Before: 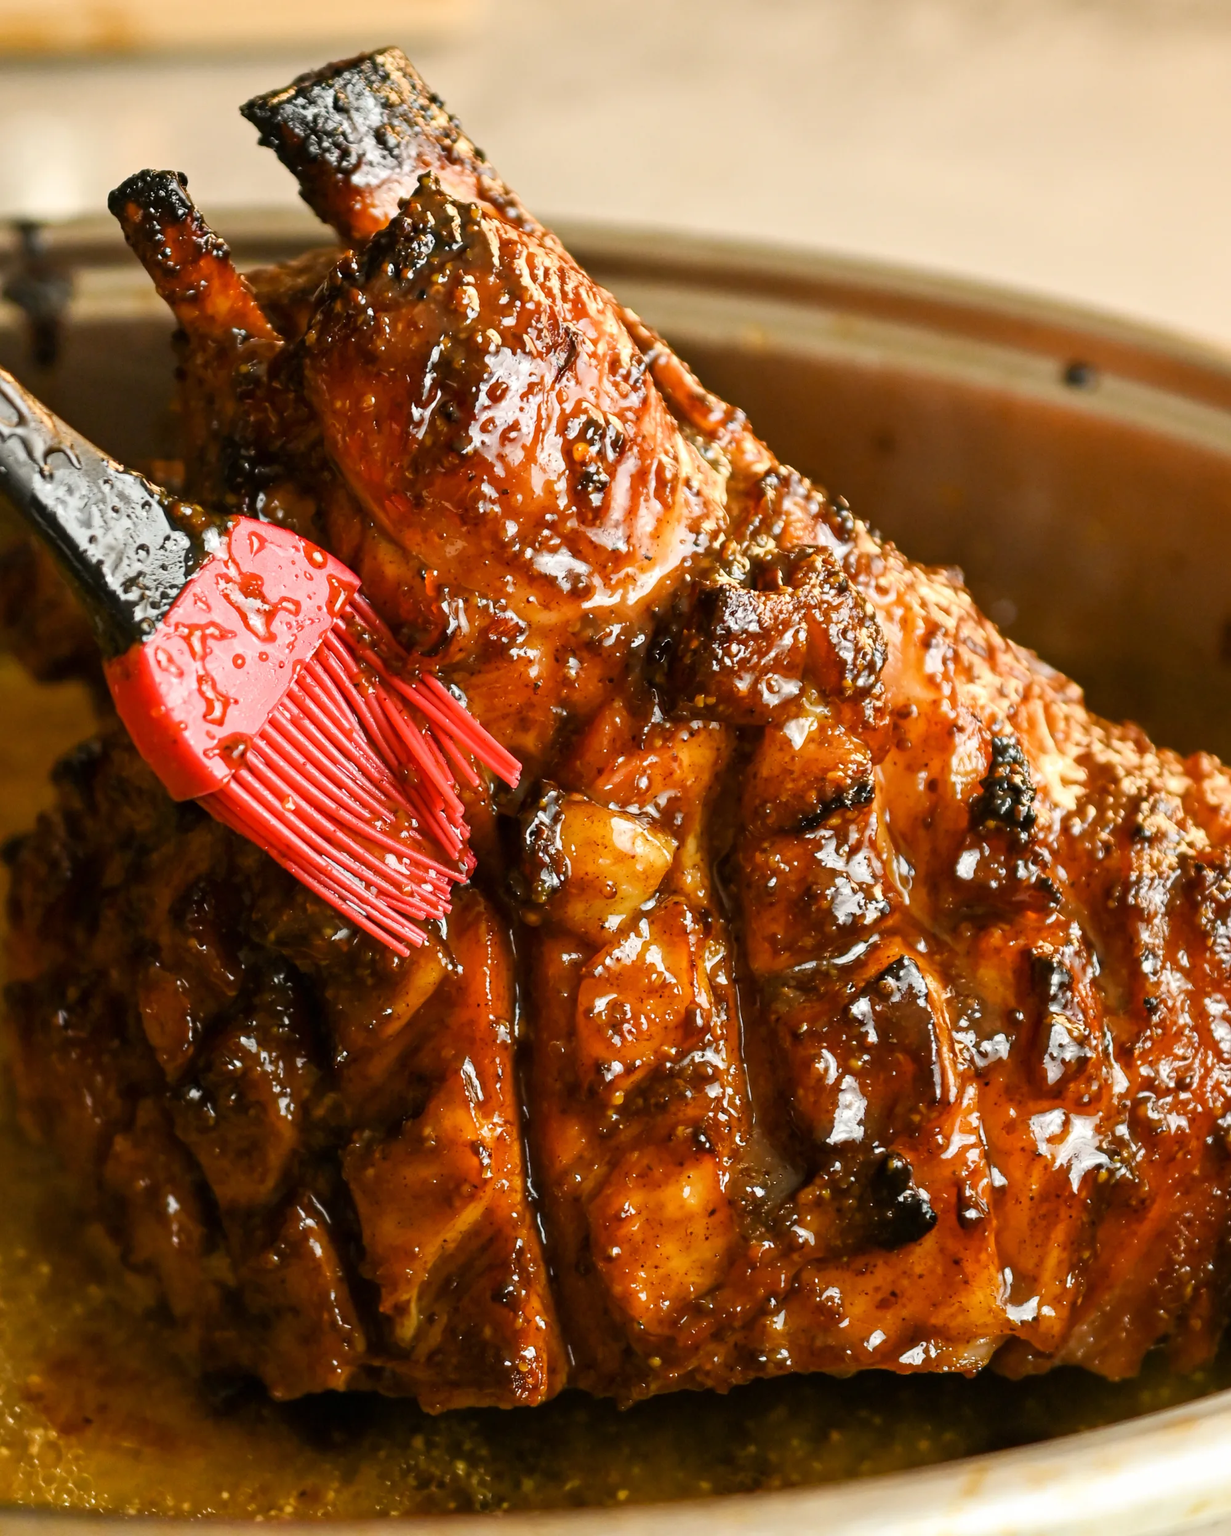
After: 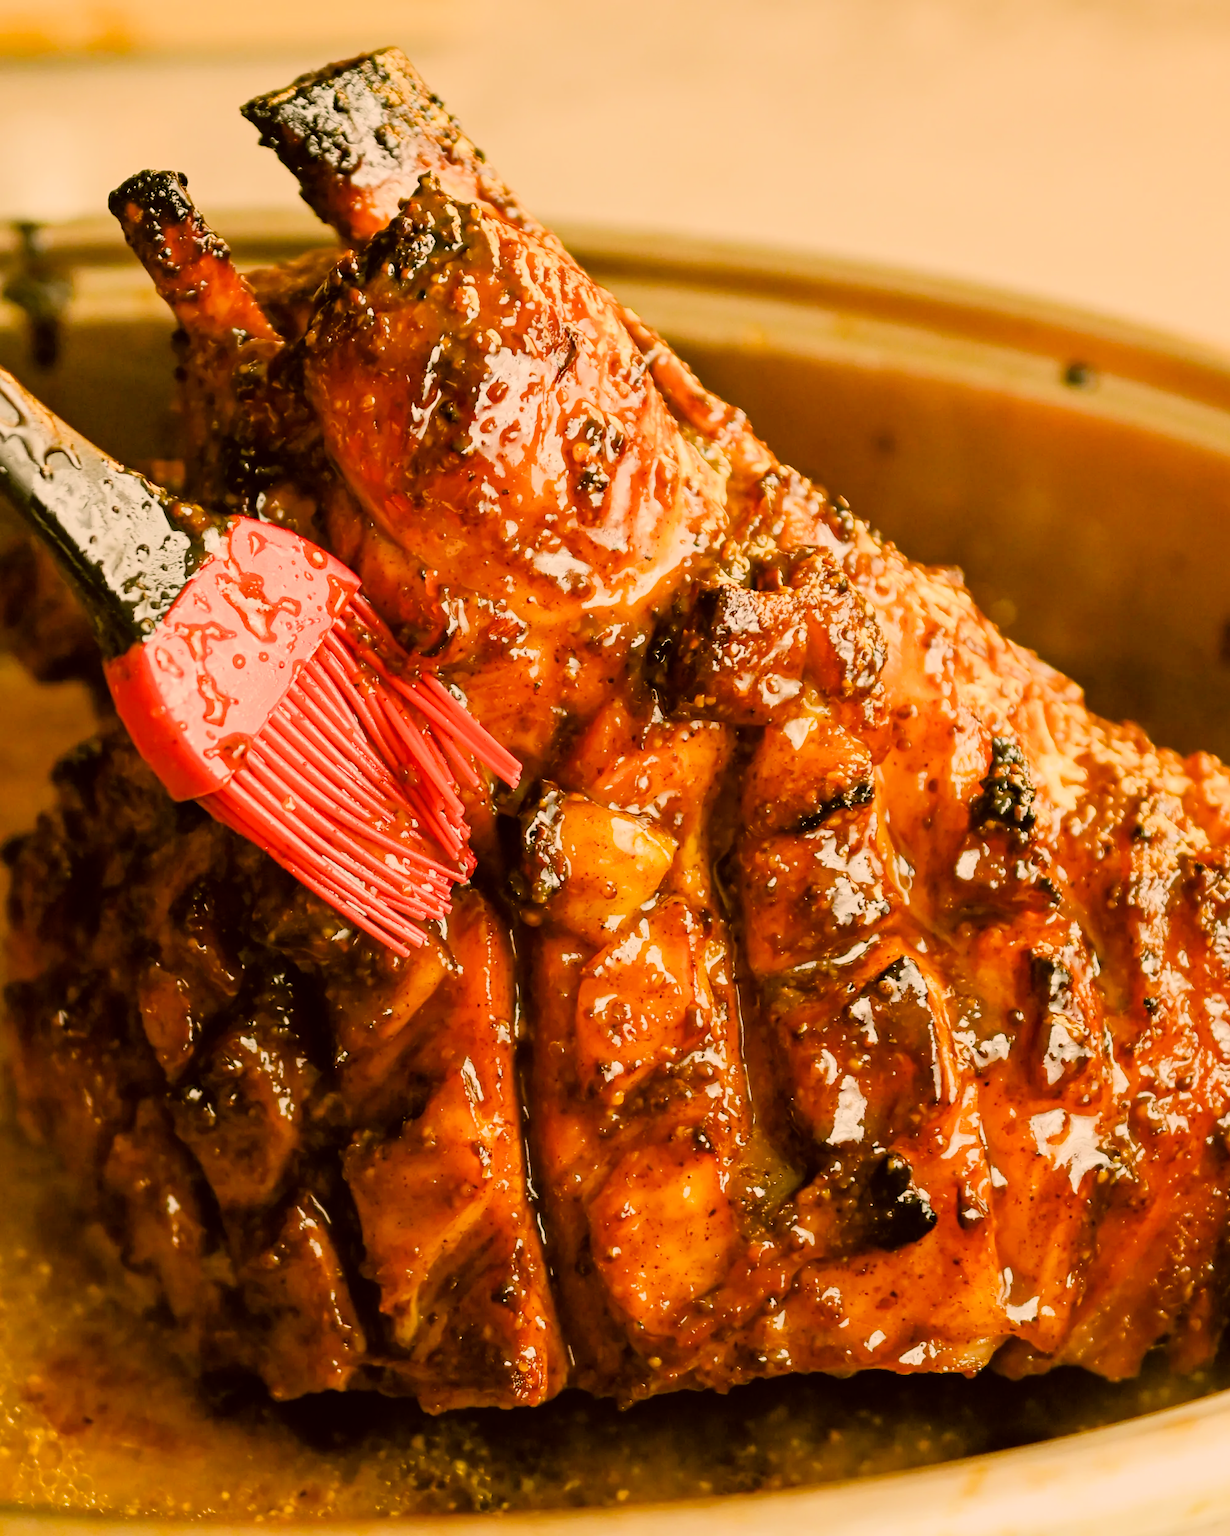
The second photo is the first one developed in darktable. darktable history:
exposure: black level correction 0.001, exposure 0.955 EV, compensate exposure bias true, compensate highlight preservation false
filmic rgb: black relative exposure -6.98 EV, white relative exposure 5.63 EV, hardness 2.86
color balance rgb: shadows lift › chroma 2%, shadows lift › hue 50°, power › hue 60°, highlights gain › chroma 1%, highlights gain › hue 60°, global offset › luminance 0.25%, global vibrance 30%
color correction: highlights a* 8.98, highlights b* 15.09, shadows a* -0.49, shadows b* 26.52
